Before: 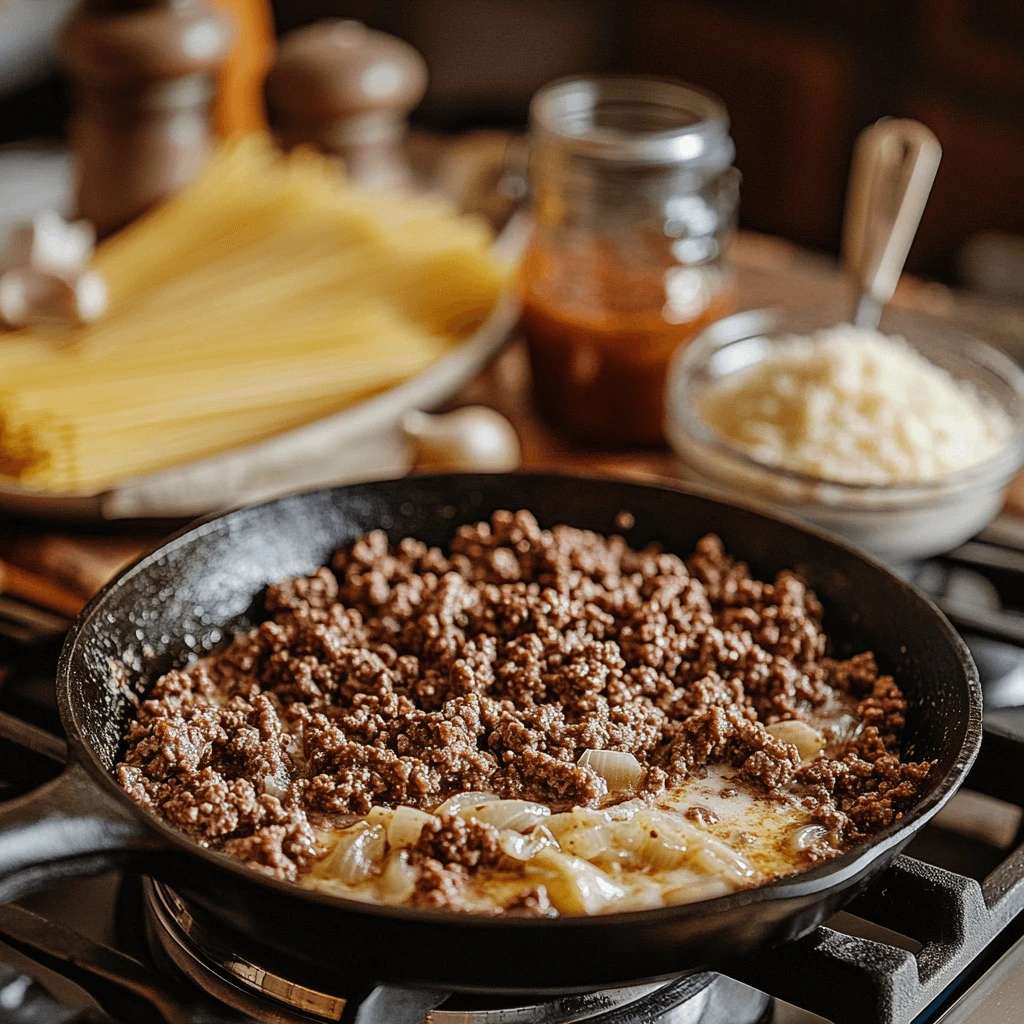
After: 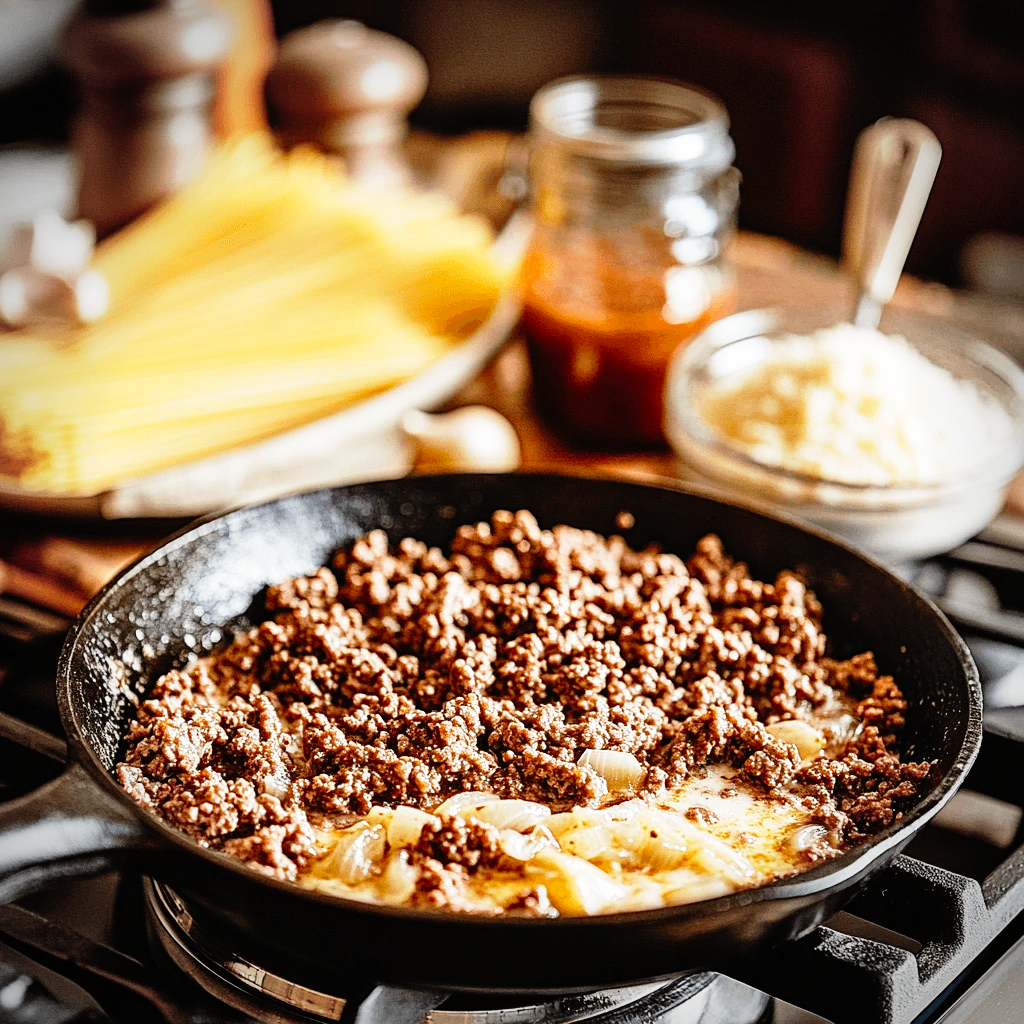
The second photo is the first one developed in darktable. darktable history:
vignetting: on, module defaults
base curve: curves: ch0 [(0, 0) (0.012, 0.01) (0.073, 0.168) (0.31, 0.711) (0.645, 0.957) (1, 1)], preserve colors none
